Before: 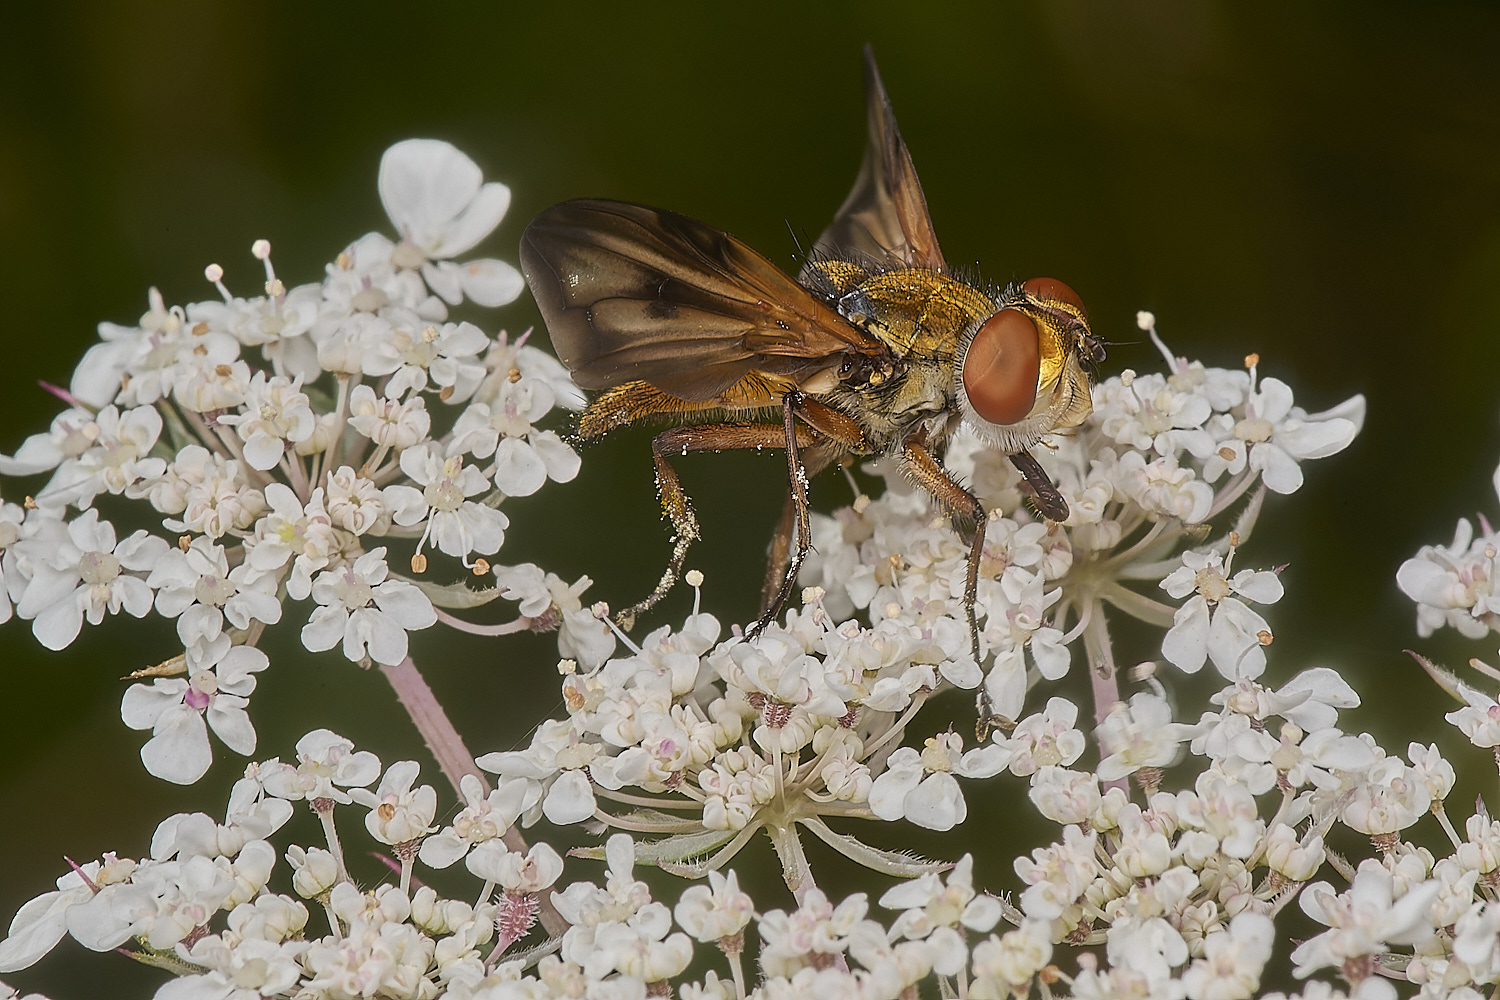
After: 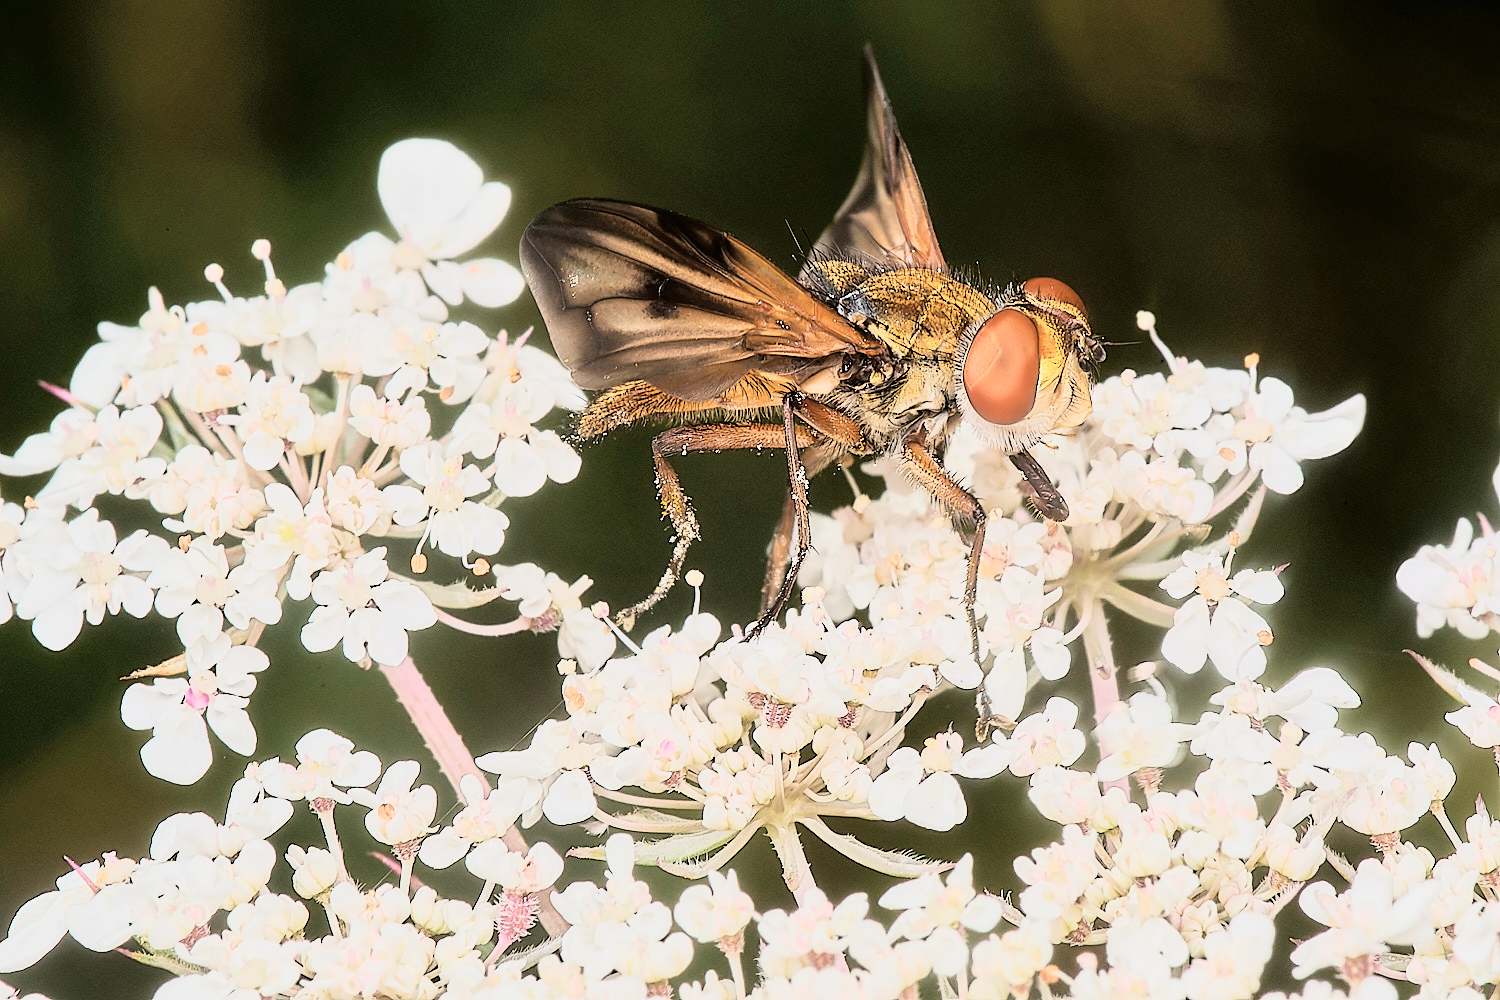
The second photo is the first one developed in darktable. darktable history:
exposure: exposure 0.3 EV, compensate highlight preservation false
tone curve: curves: ch0 [(0, 0) (0.003, 0.003) (0.011, 0.012) (0.025, 0.028) (0.044, 0.049) (0.069, 0.091) (0.1, 0.144) (0.136, 0.21) (0.177, 0.277) (0.224, 0.352) (0.277, 0.433) (0.335, 0.523) (0.399, 0.613) (0.468, 0.702) (0.543, 0.79) (0.623, 0.867) (0.709, 0.916) (0.801, 0.946) (0.898, 0.972) (1, 1)], color space Lab, independent channels, preserve colors none
filmic rgb: black relative exposure -7.65 EV, white relative exposure 4.56 EV, hardness 3.61
